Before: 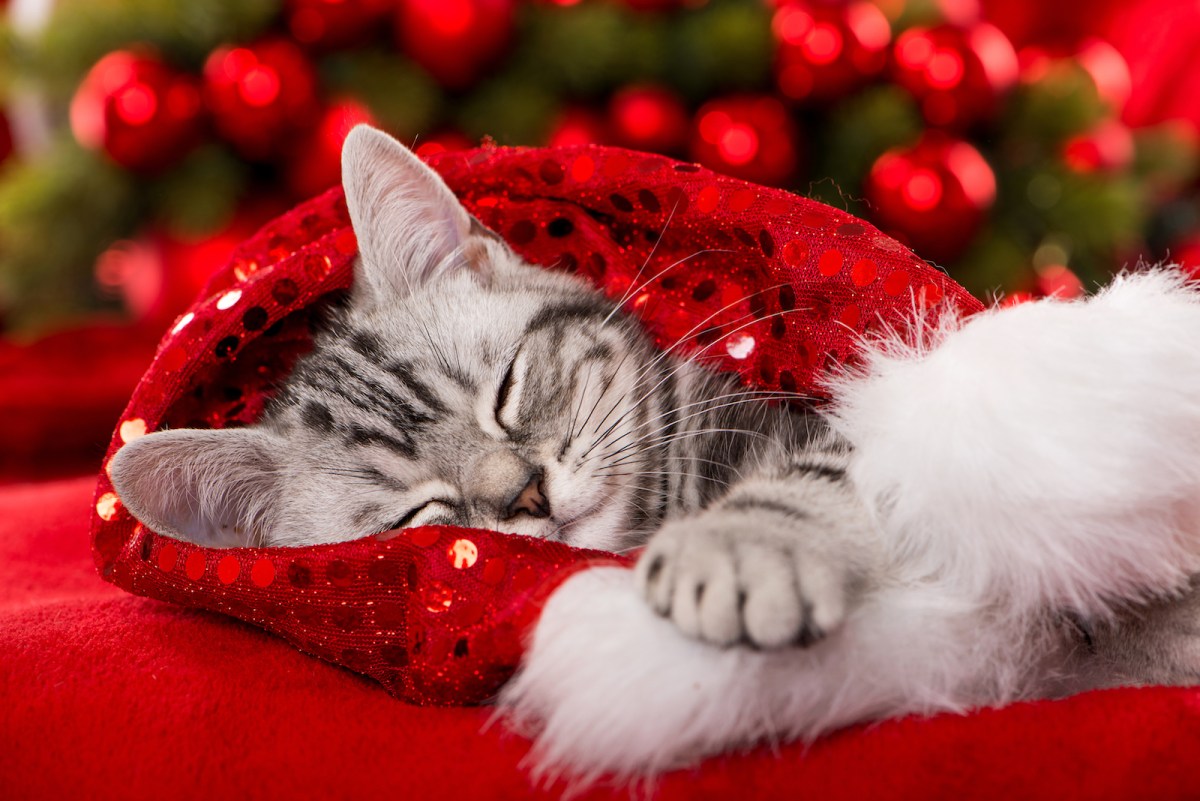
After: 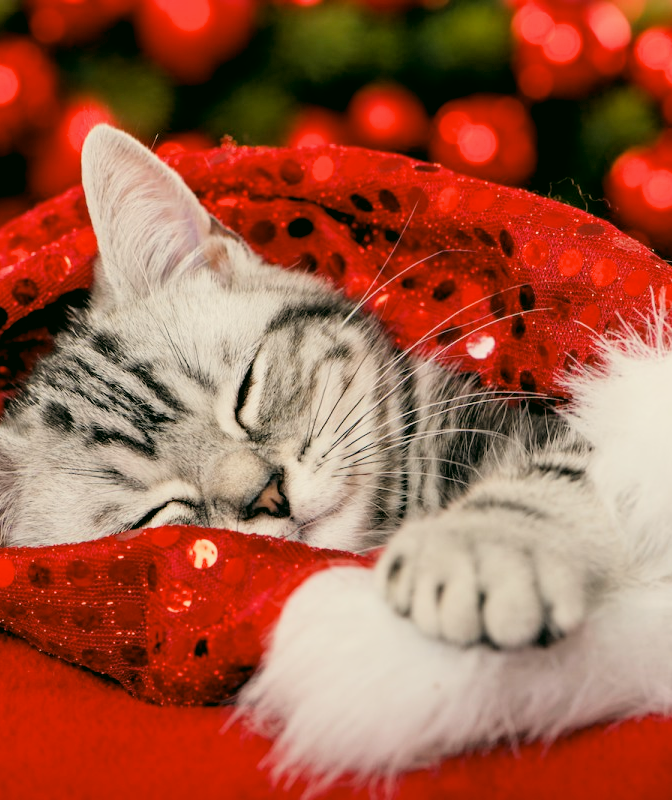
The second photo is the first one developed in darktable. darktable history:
crop: left 21.674%, right 22.086%
exposure: black level correction 0, exposure 0.7 EV, compensate exposure bias true, compensate highlight preservation false
color correction: highlights a* -0.482, highlights b* 9.48, shadows a* -9.48, shadows b* 0.803
filmic rgb: black relative exposure -4.88 EV, hardness 2.82
